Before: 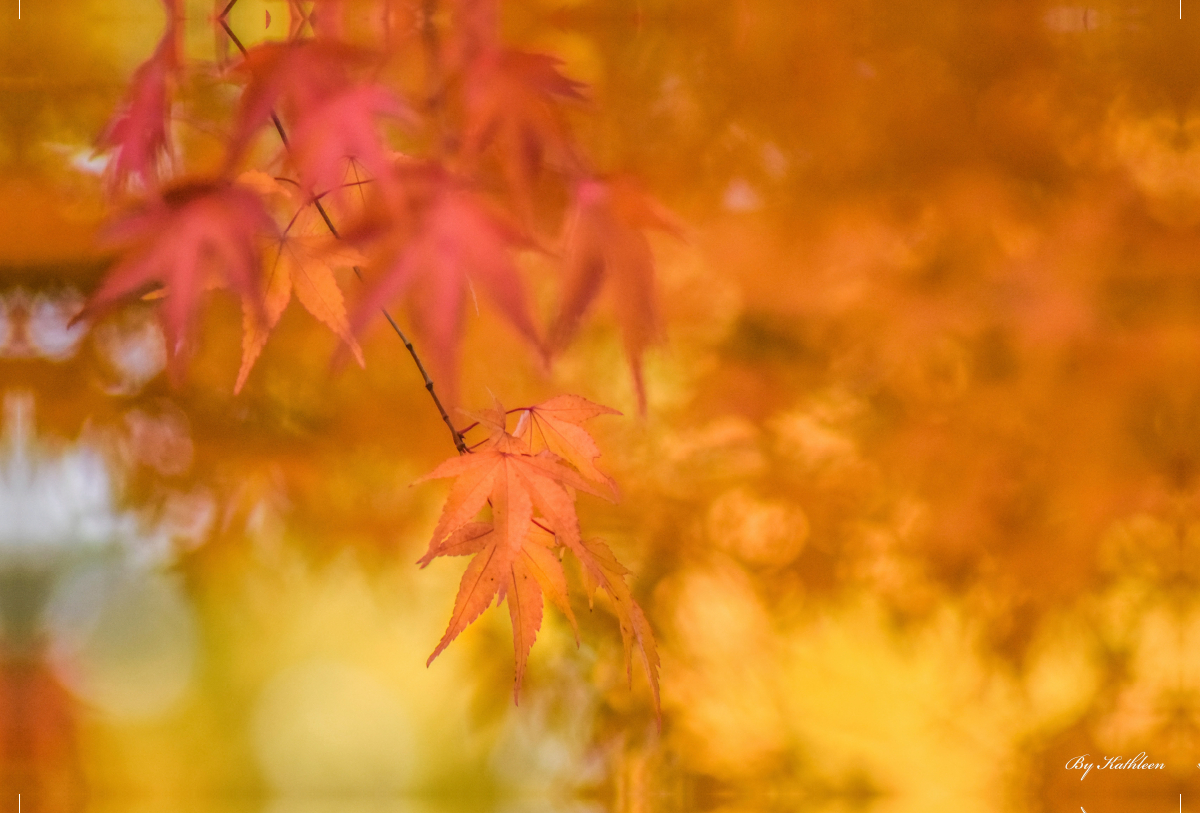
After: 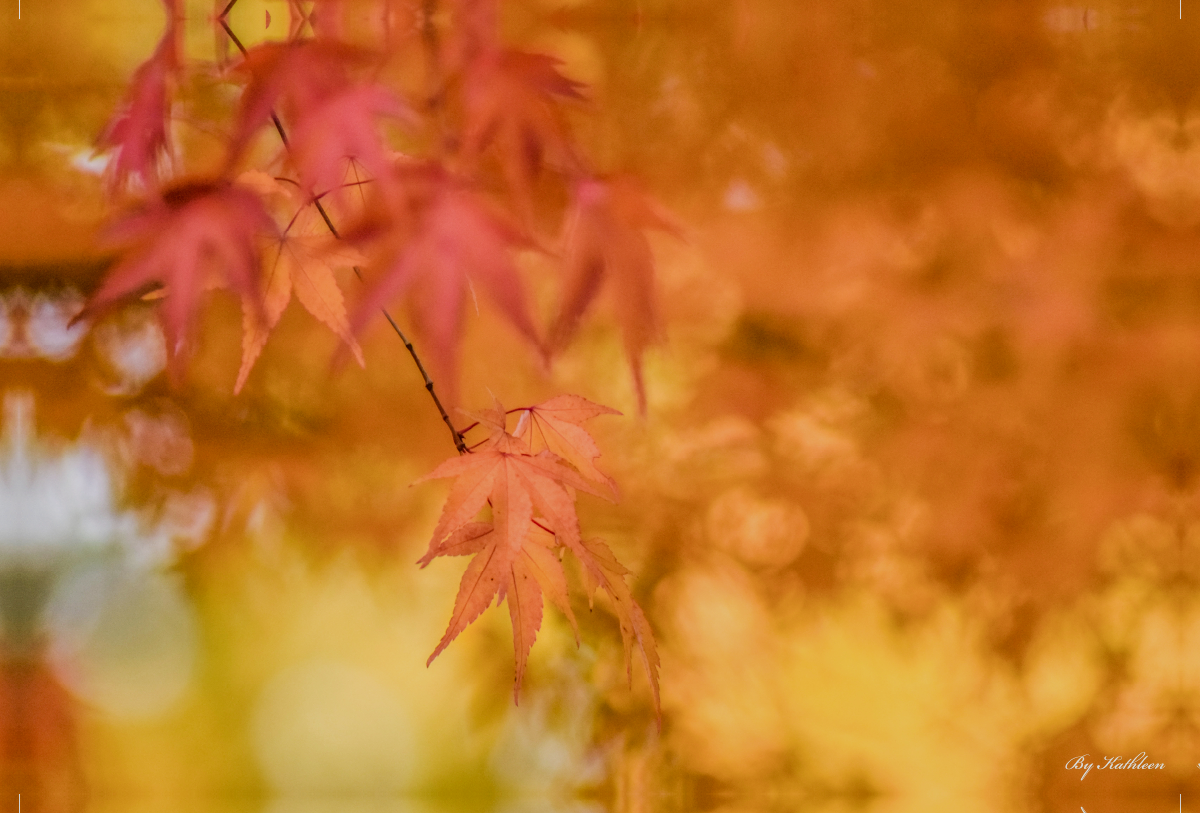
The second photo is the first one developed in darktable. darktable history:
local contrast: highlights 35%, detail 135%
filmic rgb: black relative exposure -16 EV, white relative exposure 6.92 EV, hardness 4.68, iterations of high-quality reconstruction 0
